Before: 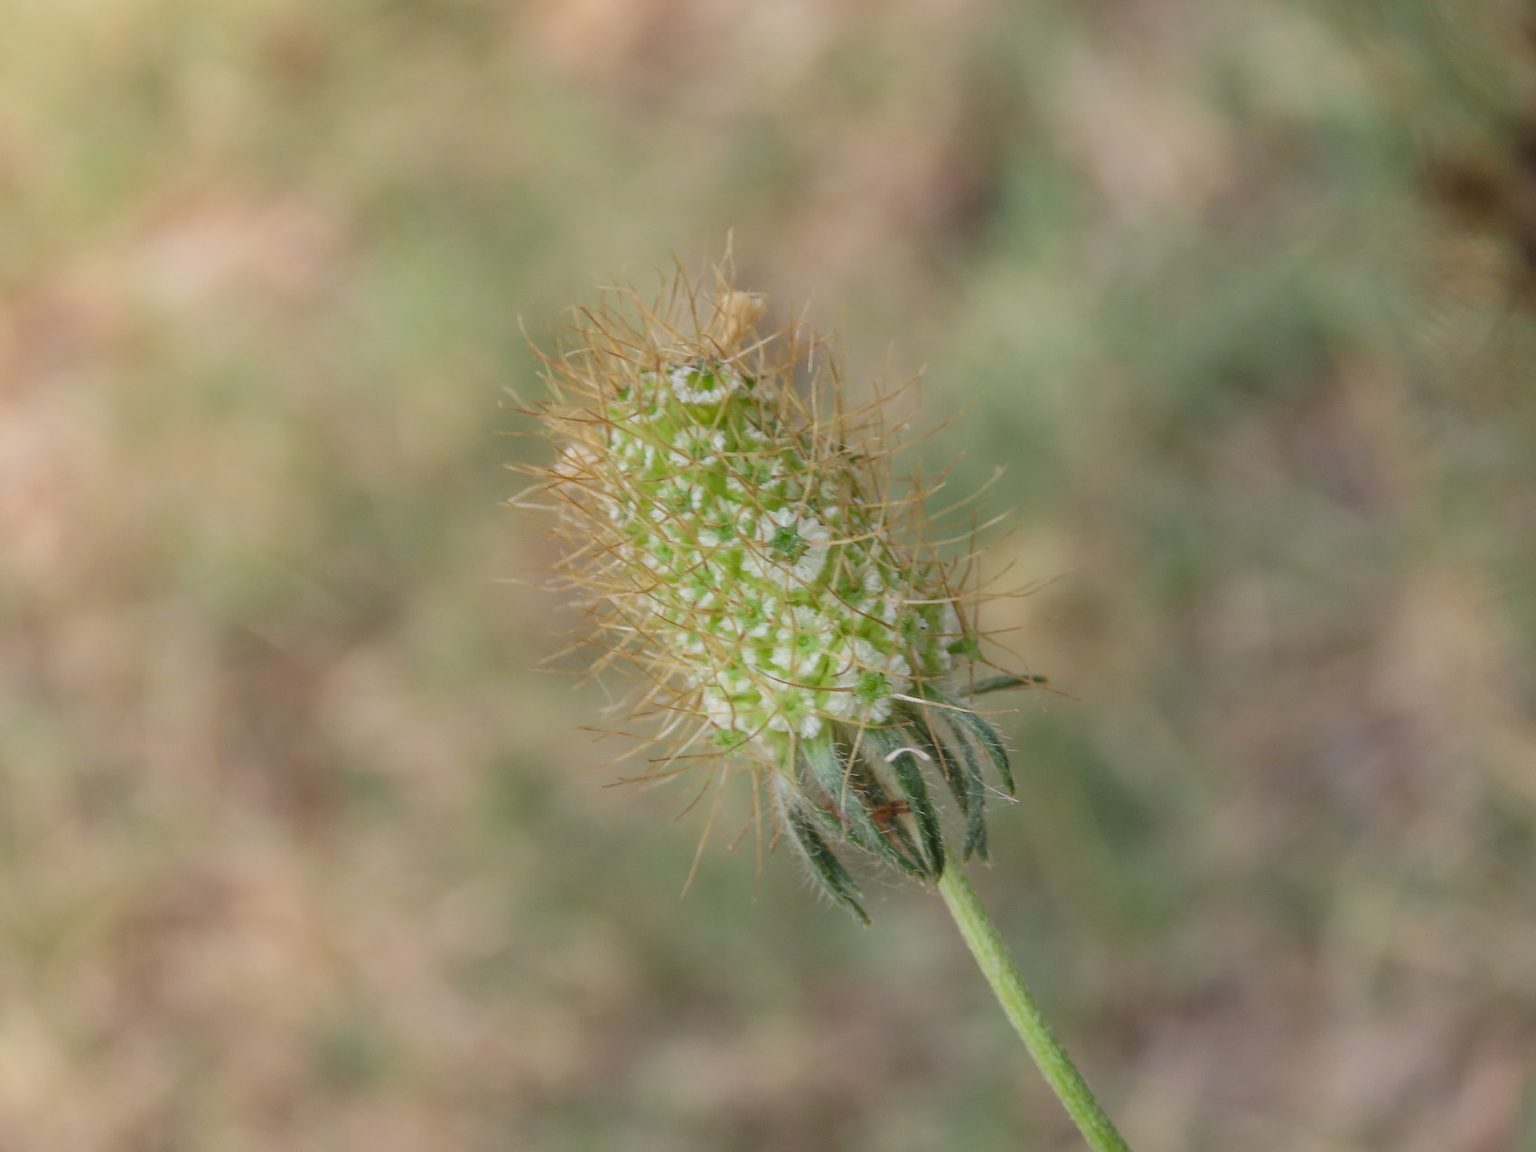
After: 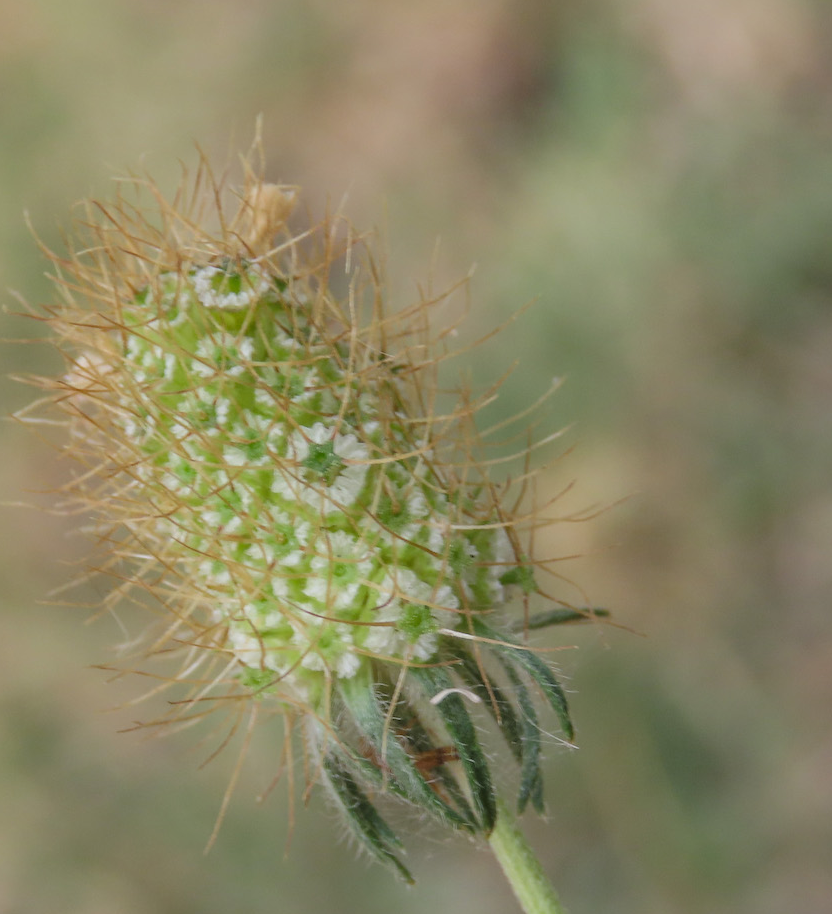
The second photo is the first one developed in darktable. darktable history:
crop: left 32.345%, top 10.969%, right 18.693%, bottom 17.322%
